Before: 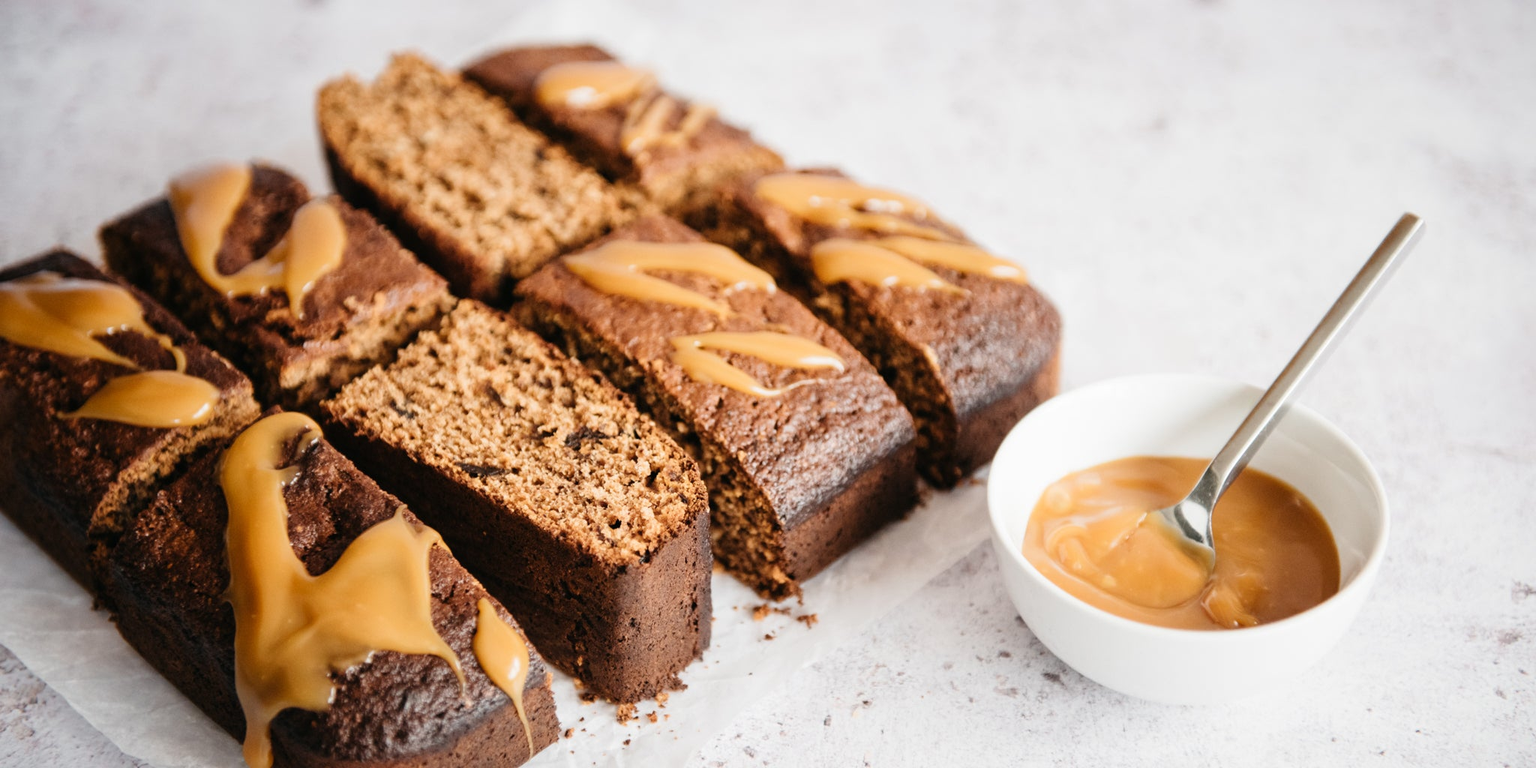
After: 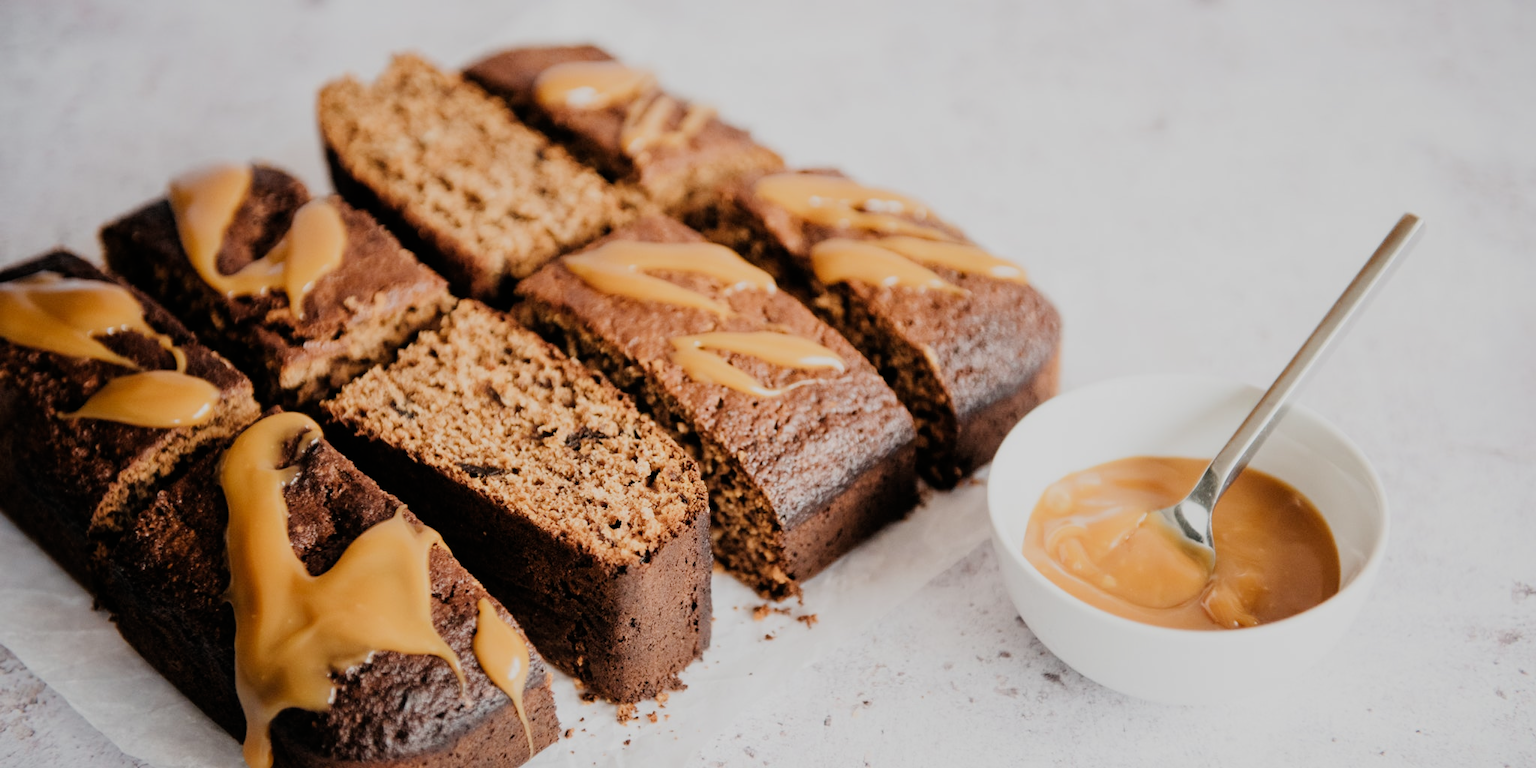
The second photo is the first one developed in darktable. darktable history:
filmic rgb: black relative exposure -7.65 EV, white relative exposure 4.56 EV, threshold 2.94 EV, hardness 3.61, enable highlight reconstruction true
